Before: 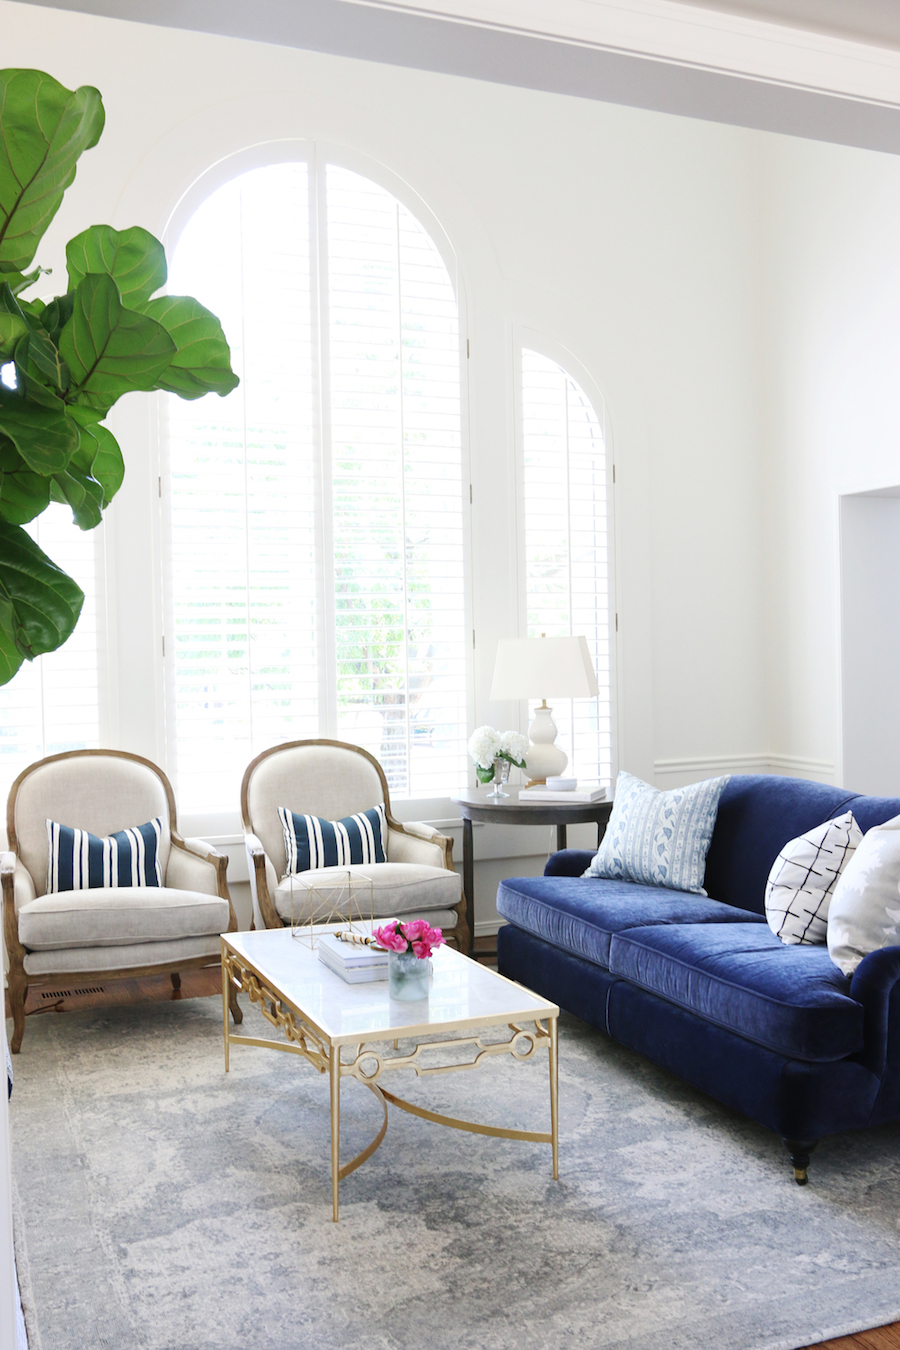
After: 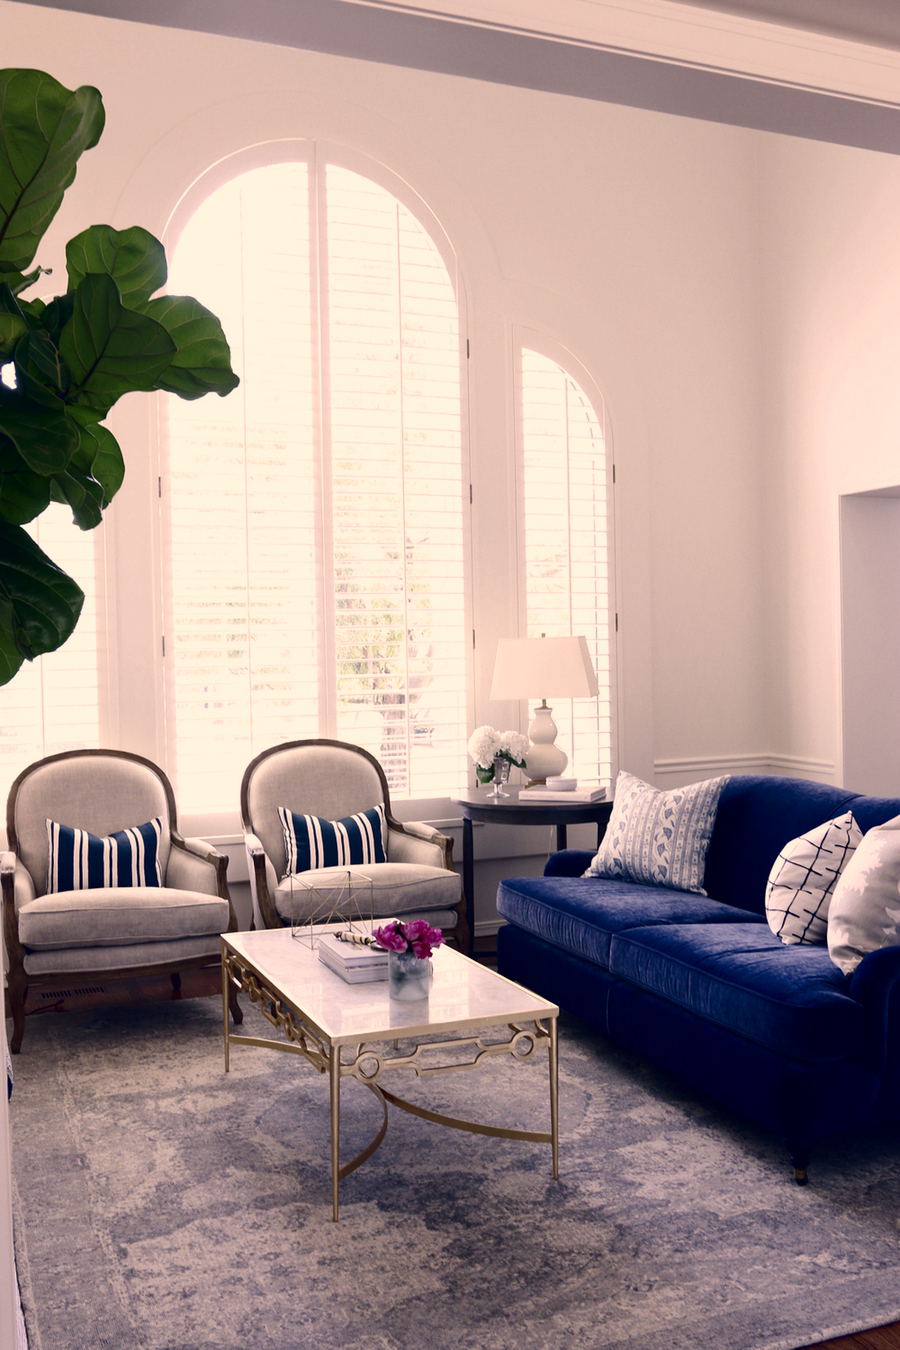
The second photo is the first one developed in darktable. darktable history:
color correction: highlights a* 19.59, highlights b* 27.49, shadows a* 3.46, shadows b* -17.28, saturation 0.73
tone equalizer: on, module defaults
white balance: red 0.98, blue 1.034
contrast brightness saturation: brightness -0.52
